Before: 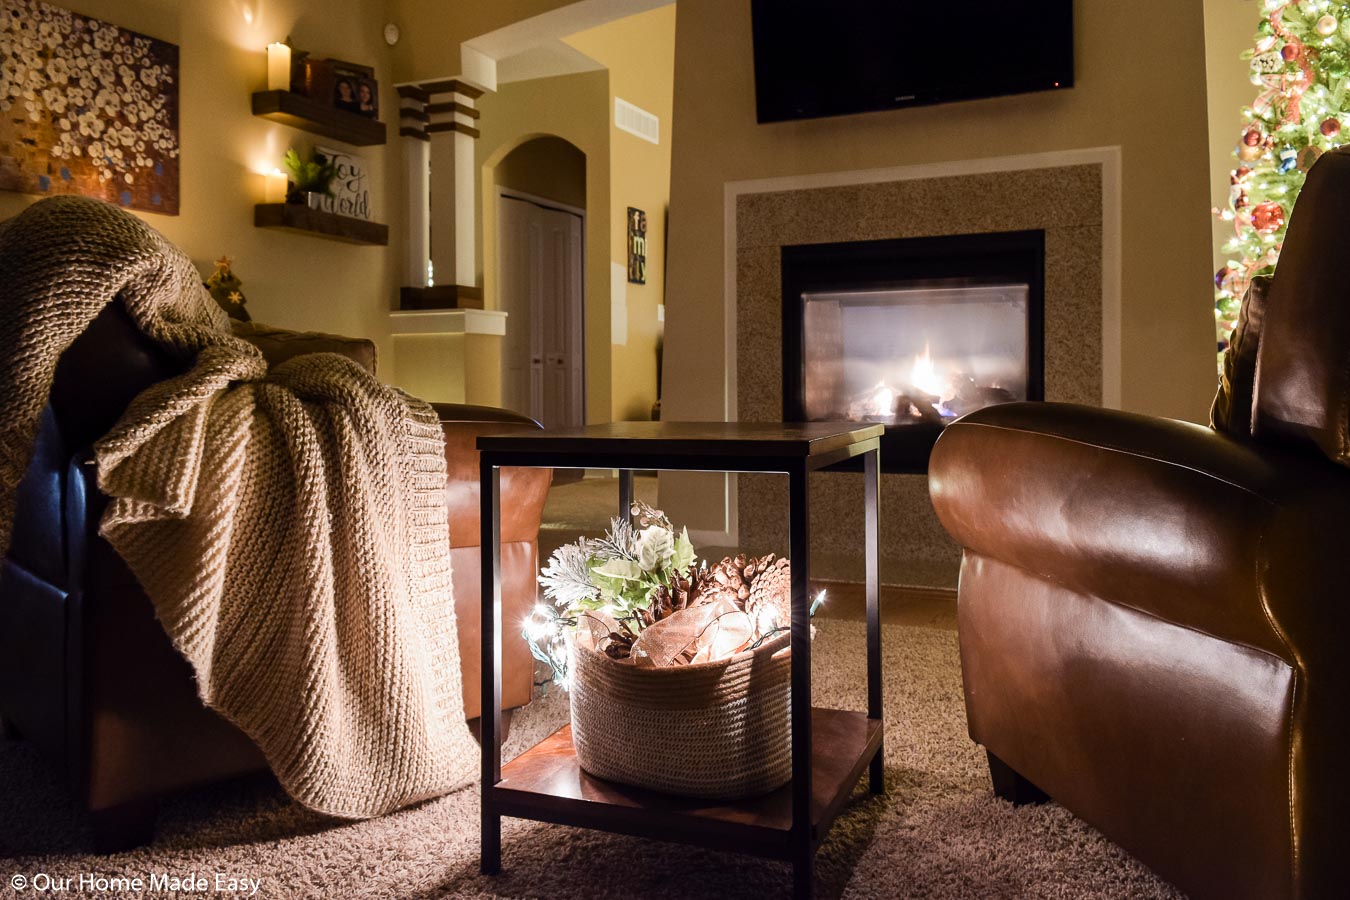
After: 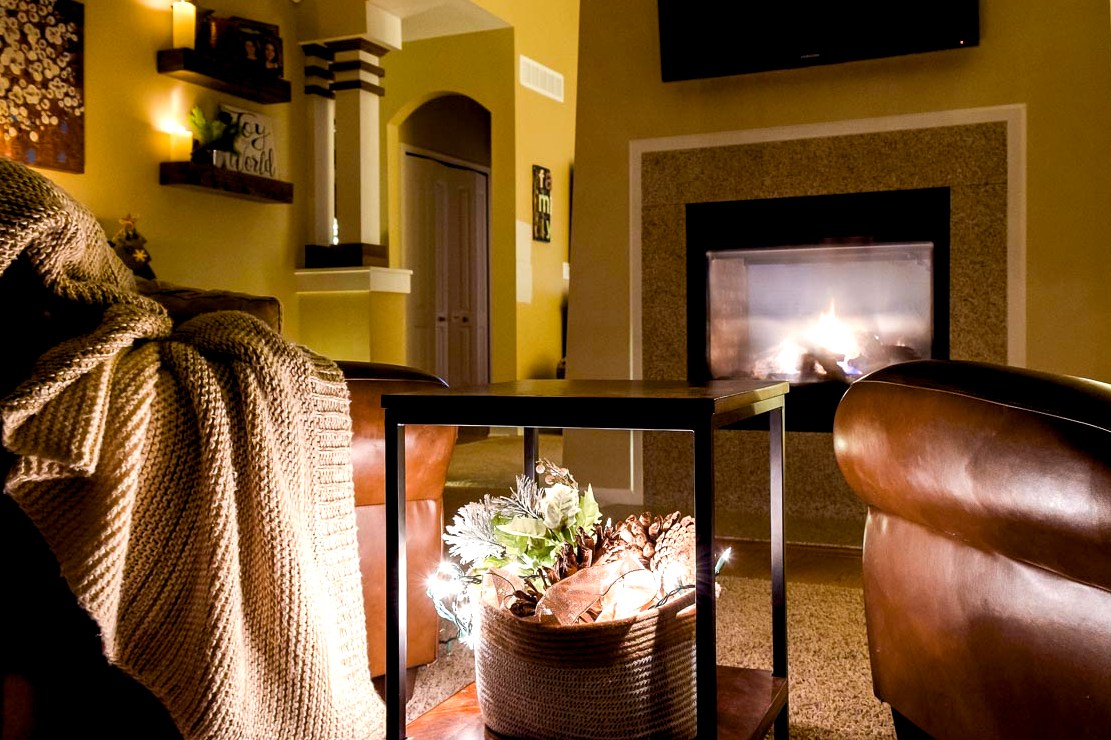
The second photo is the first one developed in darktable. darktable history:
exposure: compensate exposure bias true, compensate highlight preservation false
color balance rgb: global offset › luminance -0.852%, perceptual saturation grading › global saturation 25.485%, perceptual brilliance grading › highlights 9.486%, perceptual brilliance grading › mid-tones 5.637%
crop and rotate: left 7.086%, top 4.67%, right 10.57%, bottom 13.074%
